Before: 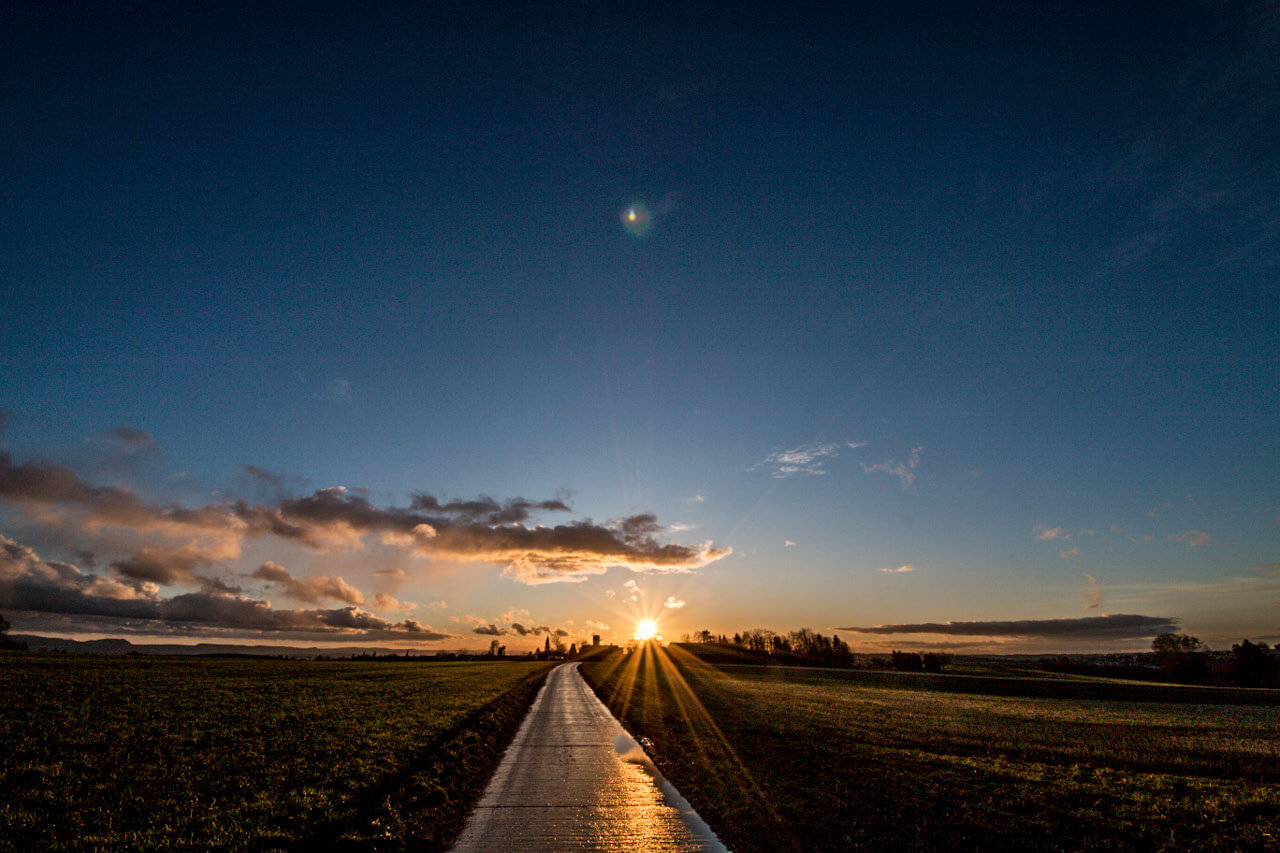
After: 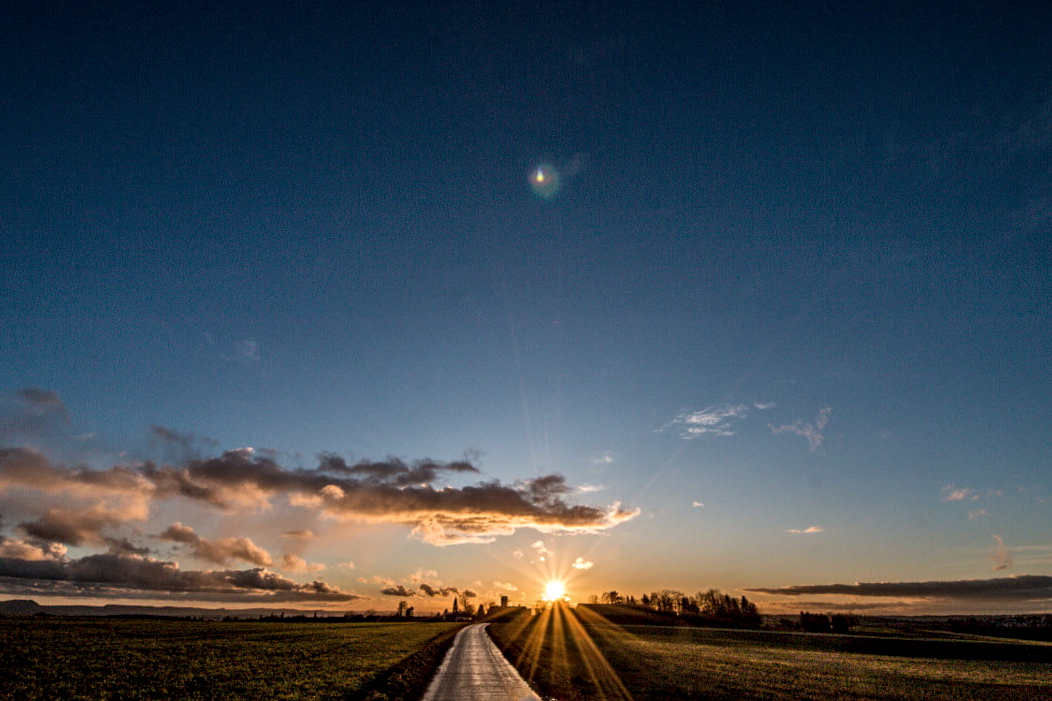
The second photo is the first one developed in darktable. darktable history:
crop and rotate: left 7.196%, top 4.574%, right 10.605%, bottom 13.178%
local contrast: highlights 55%, shadows 52%, detail 130%, midtone range 0.452
